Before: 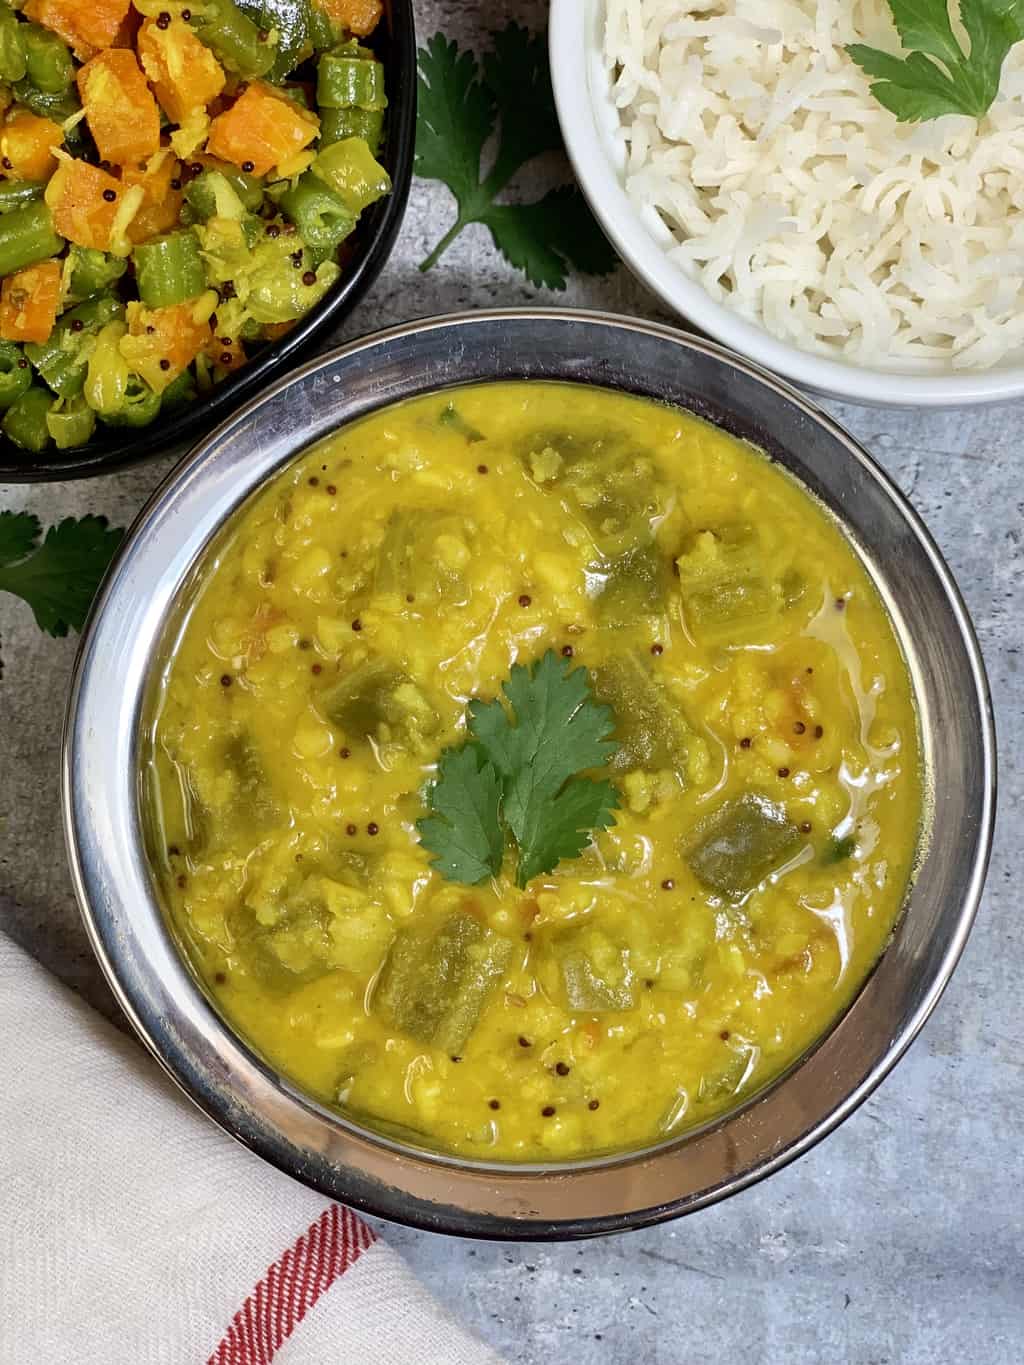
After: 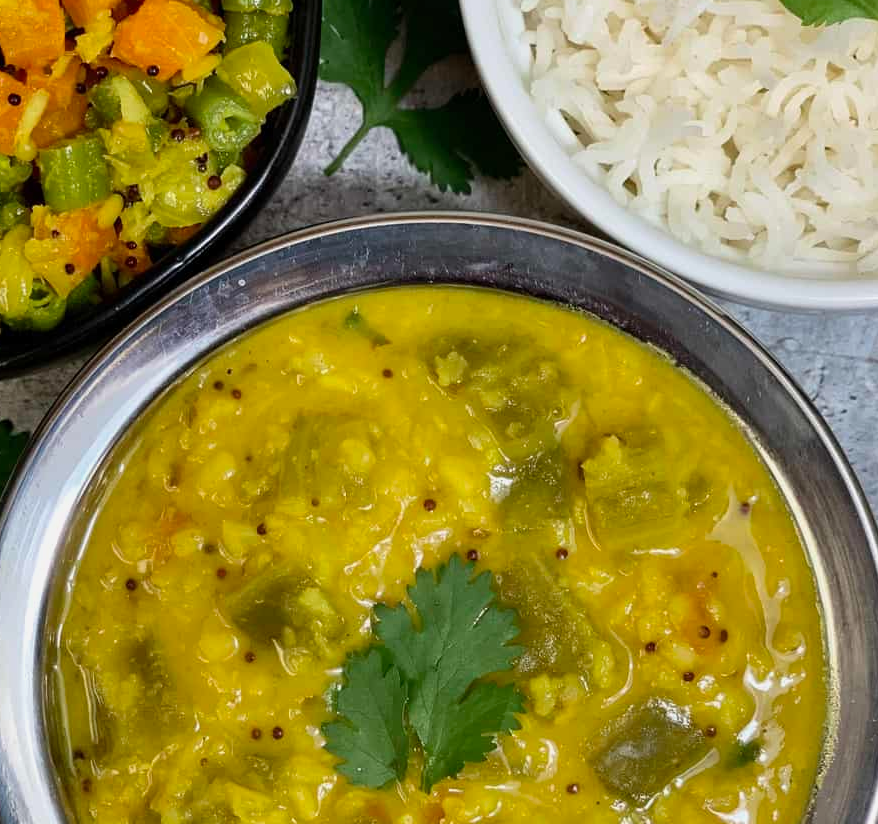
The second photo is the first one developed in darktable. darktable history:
exposure: exposure -0.154 EV, compensate highlight preservation false
crop and rotate: left 9.357%, top 7.098%, right 4.833%, bottom 32.474%
